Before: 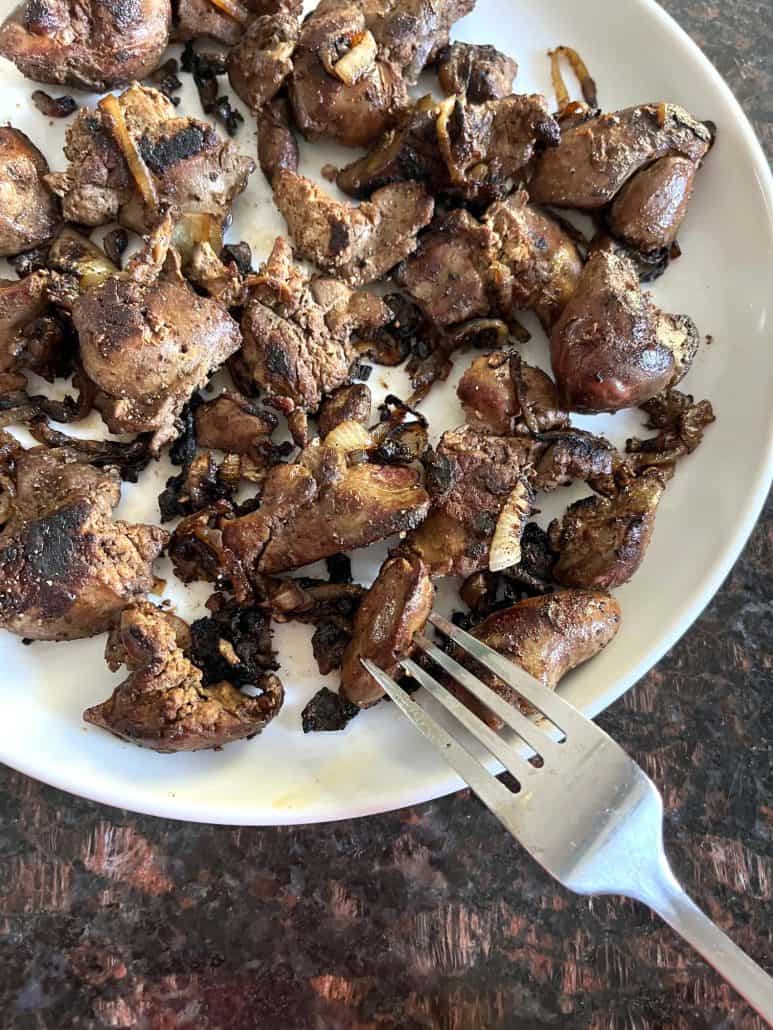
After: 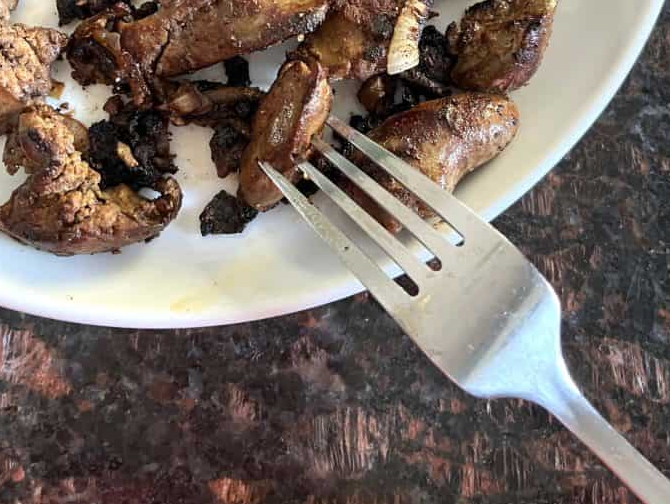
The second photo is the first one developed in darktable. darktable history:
crop and rotate: left 13.262%, top 48.266%, bottom 2.802%
